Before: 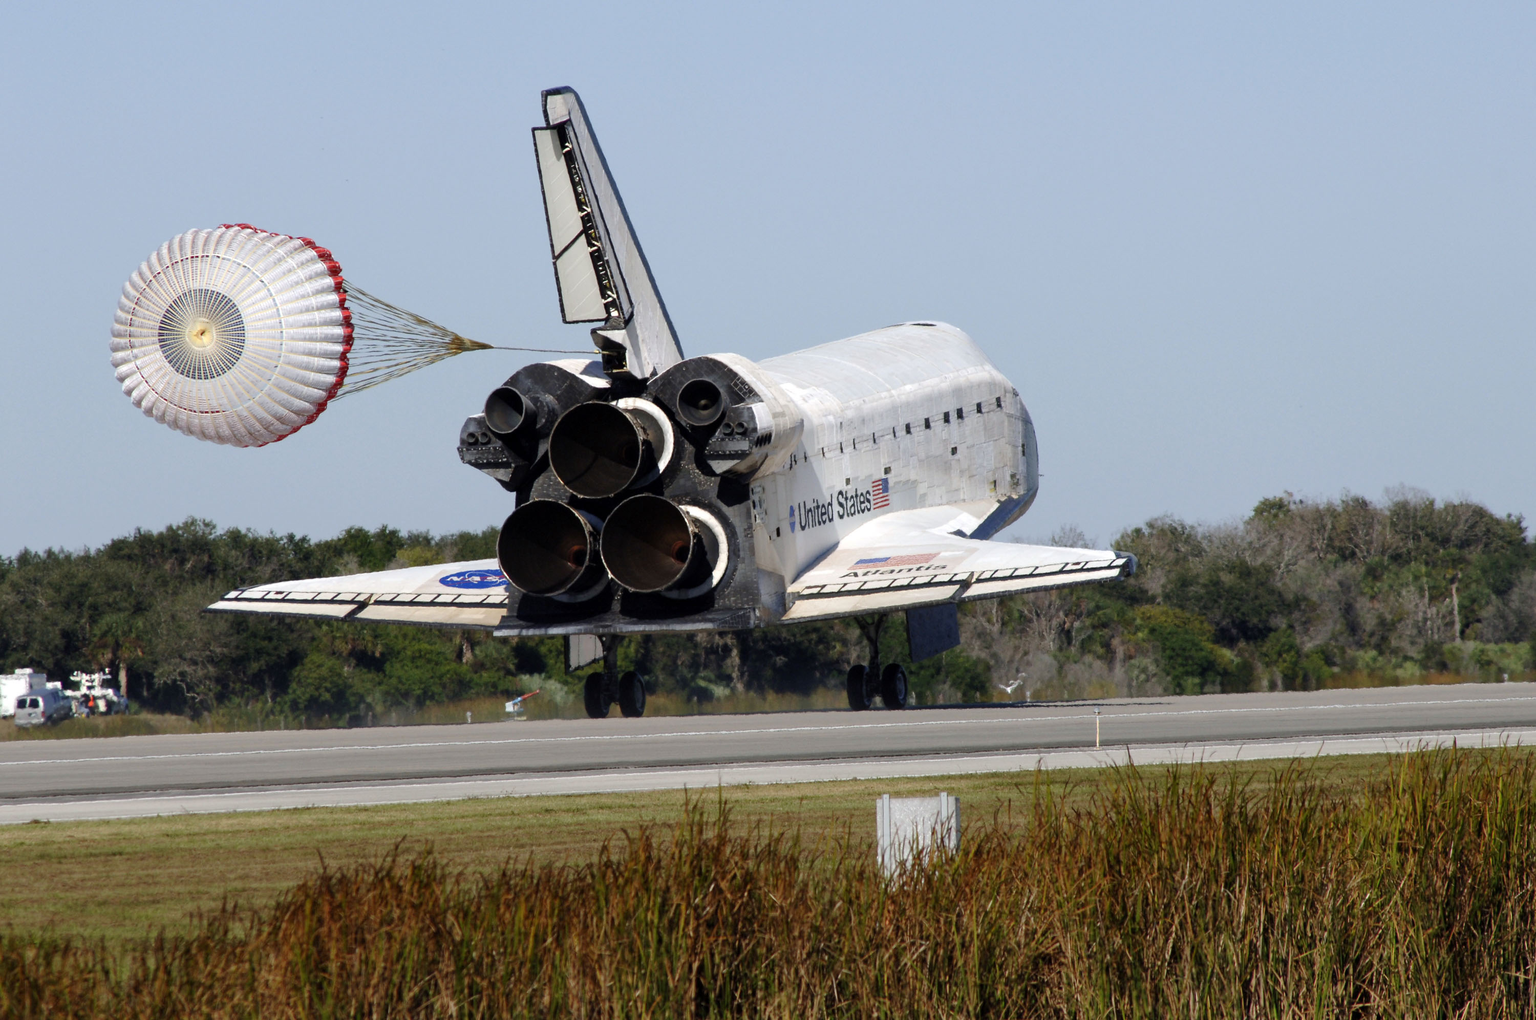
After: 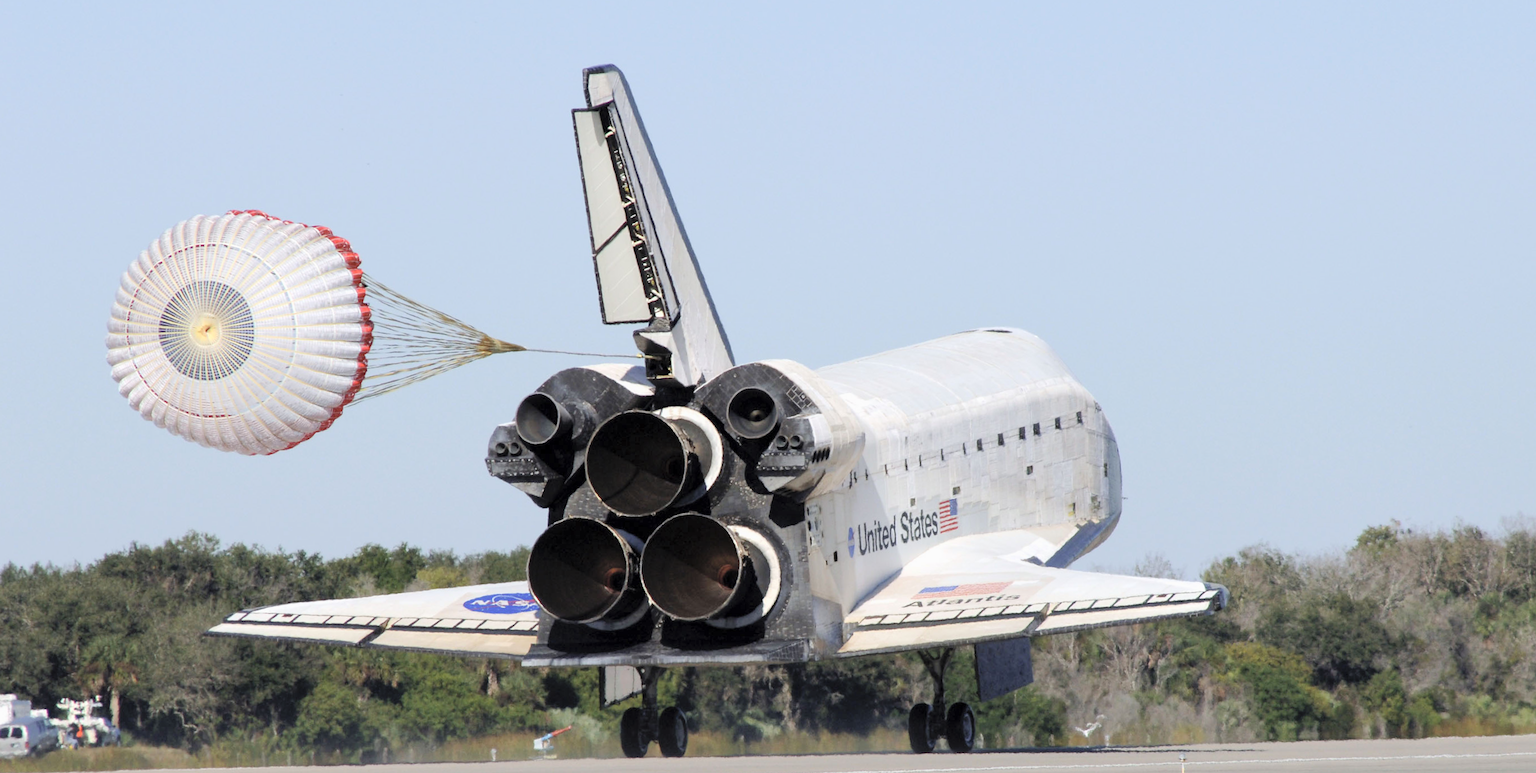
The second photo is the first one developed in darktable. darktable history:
rotate and perspective: rotation 0.8°, automatic cropping off
crop: left 1.509%, top 3.452%, right 7.696%, bottom 28.452%
white balance: red 1, blue 1
global tonemap: drago (0.7, 100)
